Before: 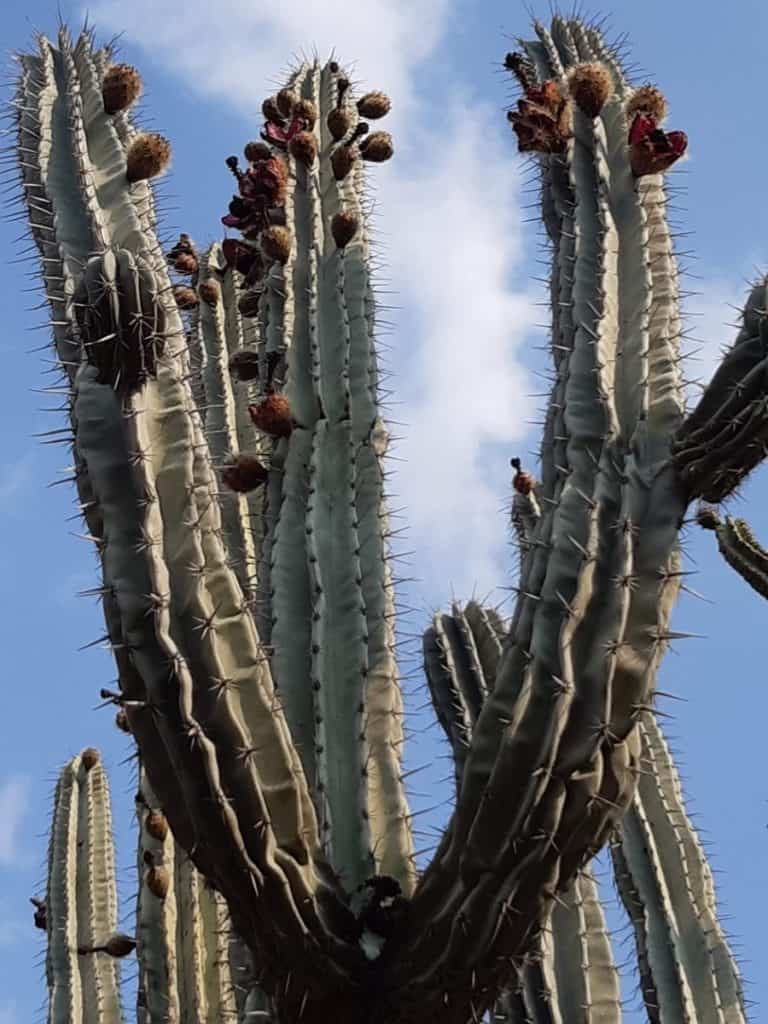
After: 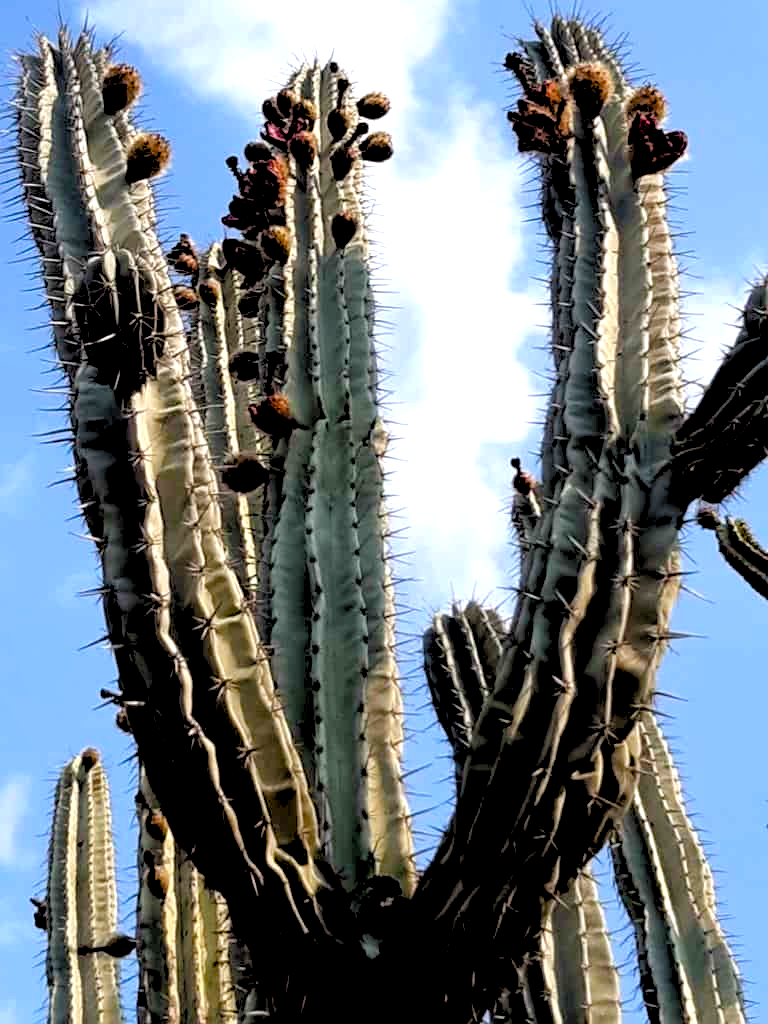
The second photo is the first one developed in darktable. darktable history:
color balance rgb: linear chroma grading › shadows -2.2%, linear chroma grading › highlights -15%, linear chroma grading › global chroma -10%, linear chroma grading › mid-tones -10%, perceptual saturation grading › global saturation 45%, perceptual saturation grading › highlights -50%, perceptual saturation grading › shadows 30%, perceptual brilliance grading › global brilliance 18%, global vibrance 45%
local contrast: highlights 100%, shadows 100%, detail 120%, midtone range 0.2
rgb levels: levels [[0.029, 0.461, 0.922], [0, 0.5, 1], [0, 0.5, 1]]
